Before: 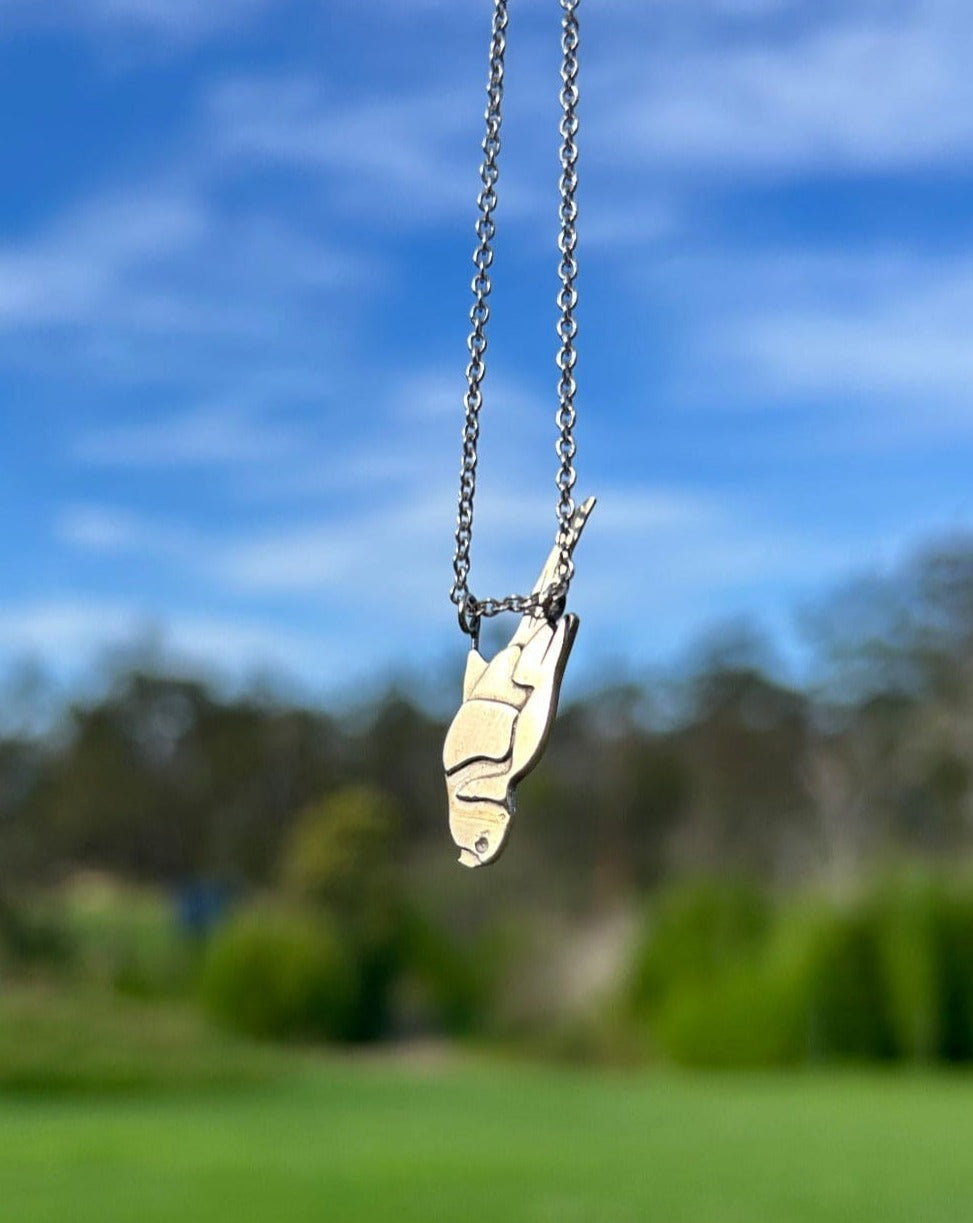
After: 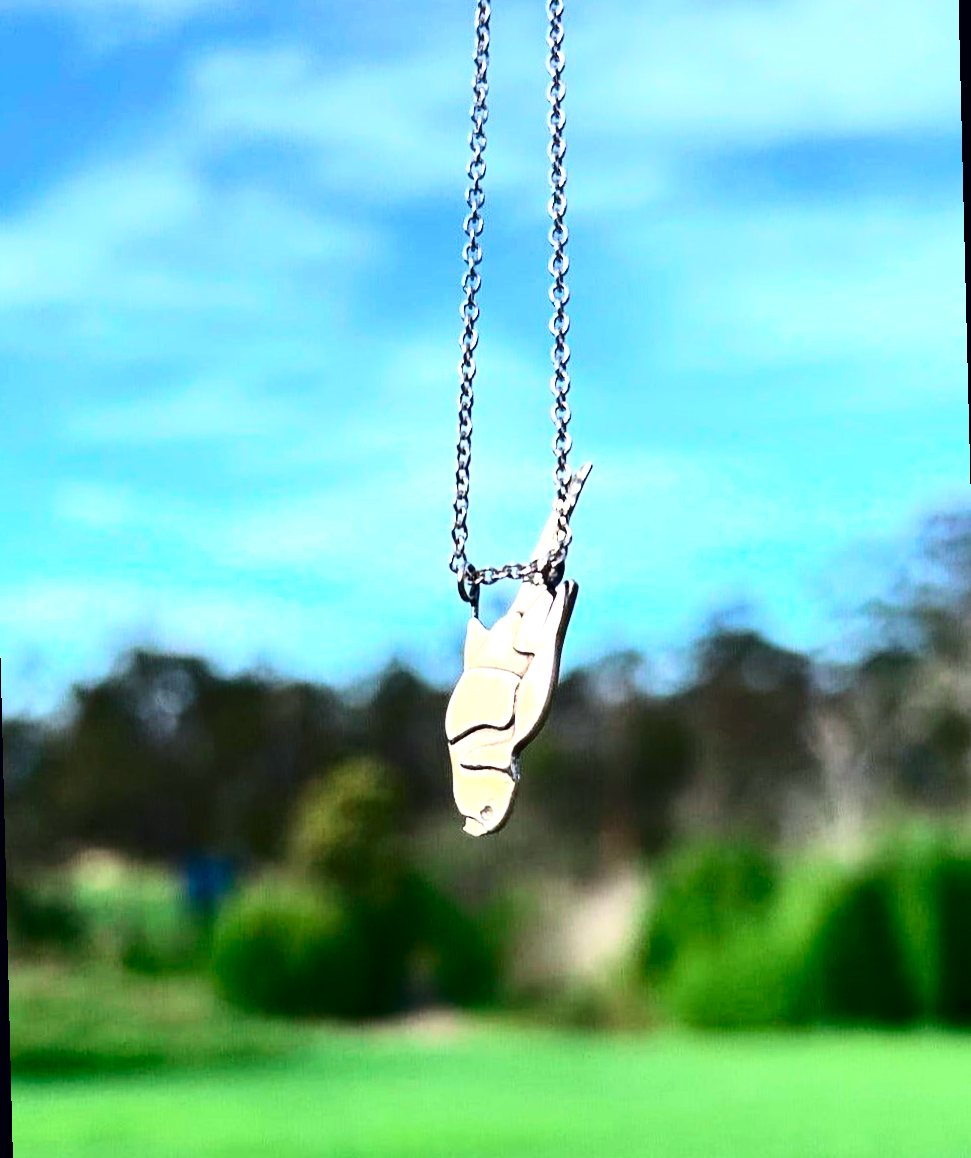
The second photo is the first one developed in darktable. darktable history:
tone equalizer: -8 EV -0.417 EV, -7 EV -0.389 EV, -6 EV -0.333 EV, -5 EV -0.222 EV, -3 EV 0.222 EV, -2 EV 0.333 EV, -1 EV 0.389 EV, +0 EV 0.417 EV, edges refinement/feathering 500, mask exposure compensation -1.57 EV, preserve details no
rotate and perspective: rotation -1.42°, crop left 0.016, crop right 0.984, crop top 0.035, crop bottom 0.965
exposure: exposure 0.566 EV, compensate highlight preservation false
tone curve: curves: ch0 [(0, 0) (0.236, 0.124) (0.373, 0.304) (0.542, 0.593) (0.737, 0.873) (1, 1)]; ch1 [(0, 0) (0.399, 0.328) (0.488, 0.484) (0.598, 0.624) (1, 1)]; ch2 [(0, 0) (0.448, 0.405) (0.523, 0.511) (0.592, 0.59) (1, 1)], color space Lab, independent channels, preserve colors none
